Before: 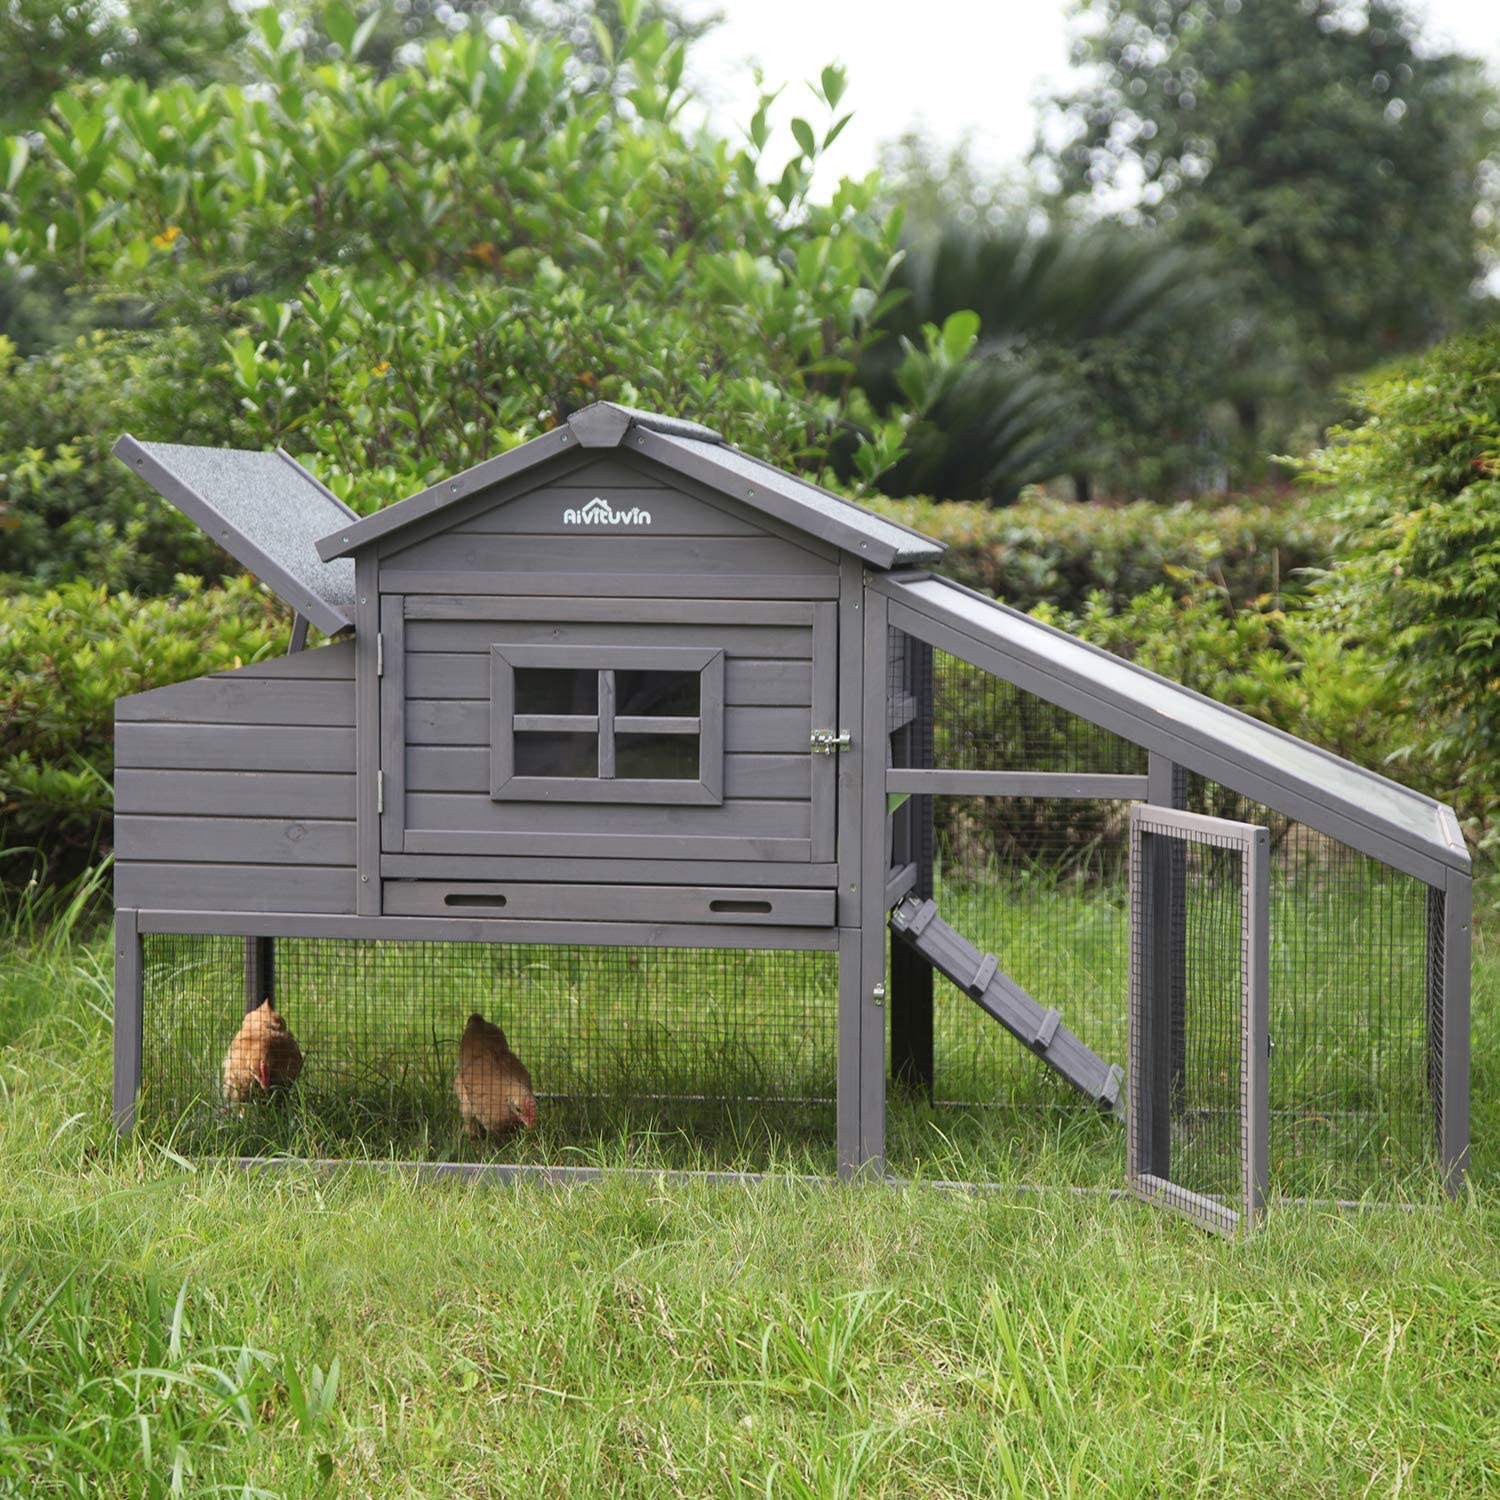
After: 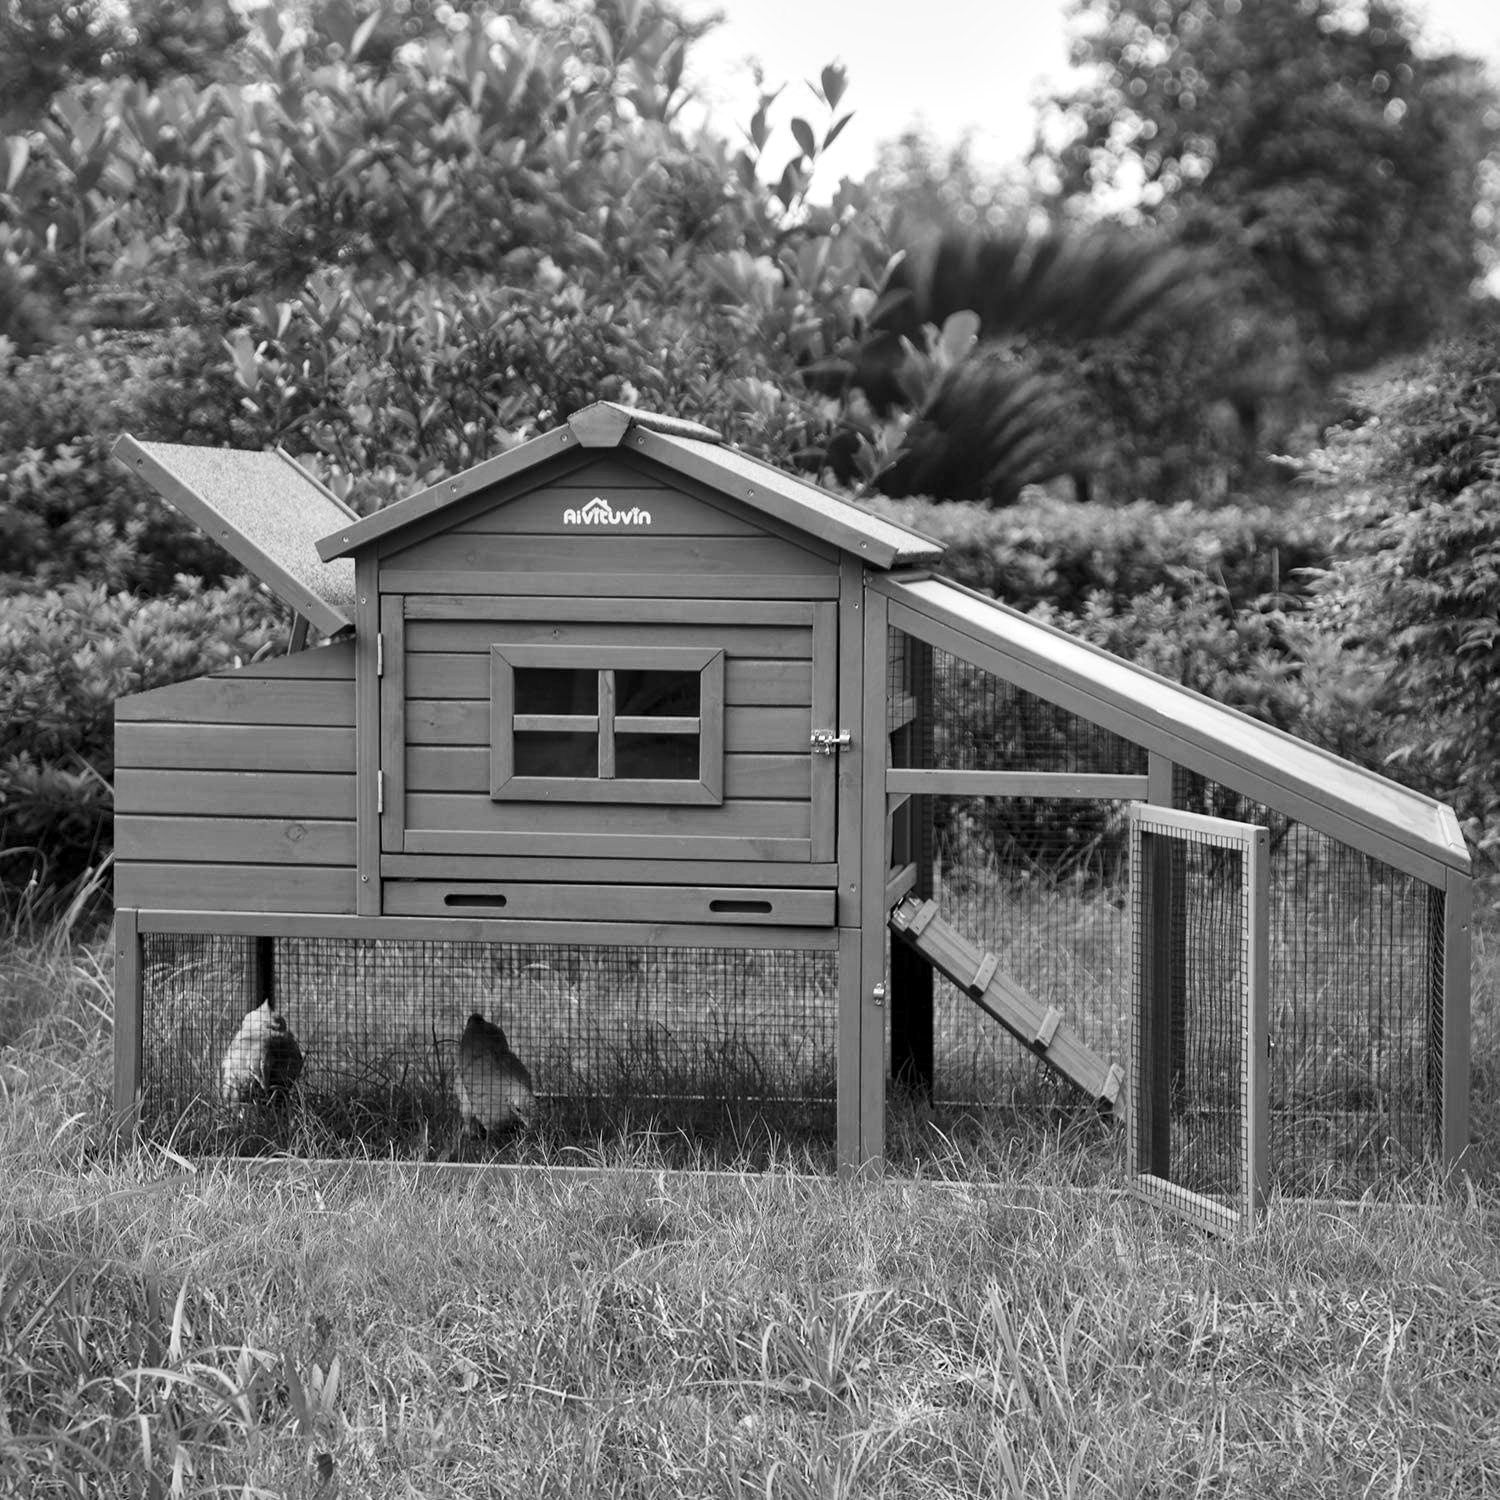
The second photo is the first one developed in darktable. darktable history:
vibrance: vibrance 78%
color calibration: output gray [0.31, 0.36, 0.33, 0], gray › normalize channels true, illuminant same as pipeline (D50), adaptation XYZ, x 0.346, y 0.359, gamut compression 0
local contrast: mode bilateral grid, contrast 25, coarseness 60, detail 151%, midtone range 0.2
